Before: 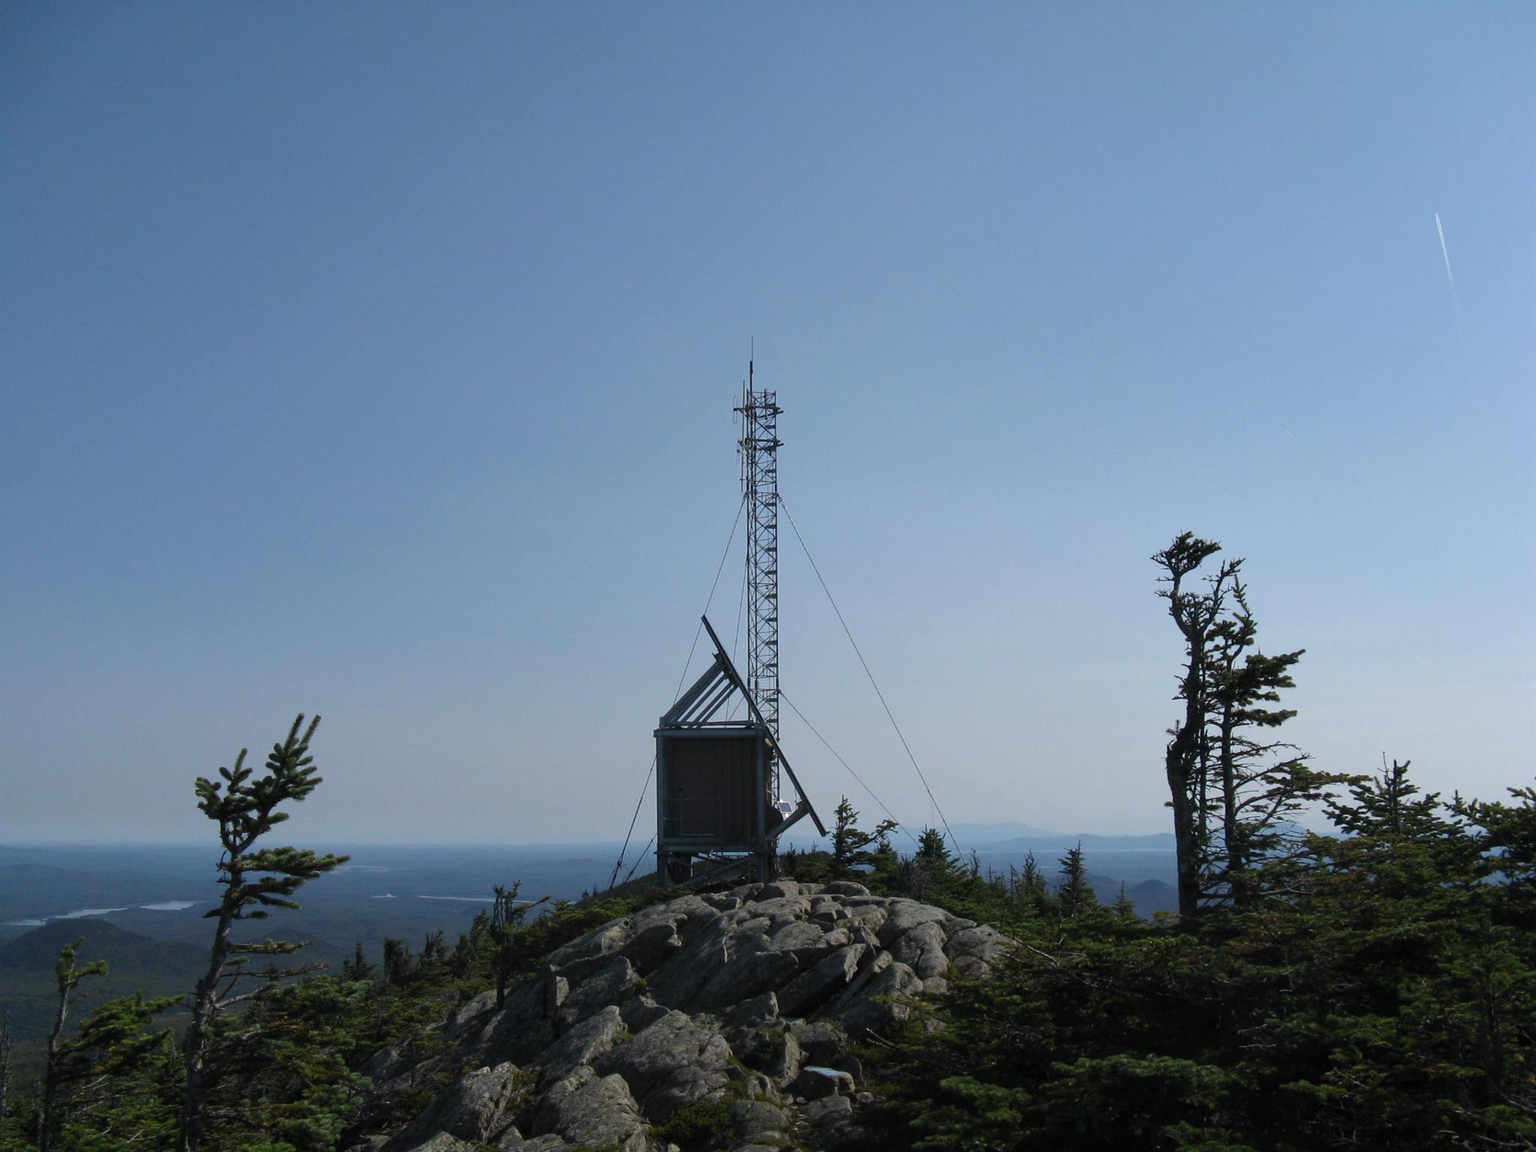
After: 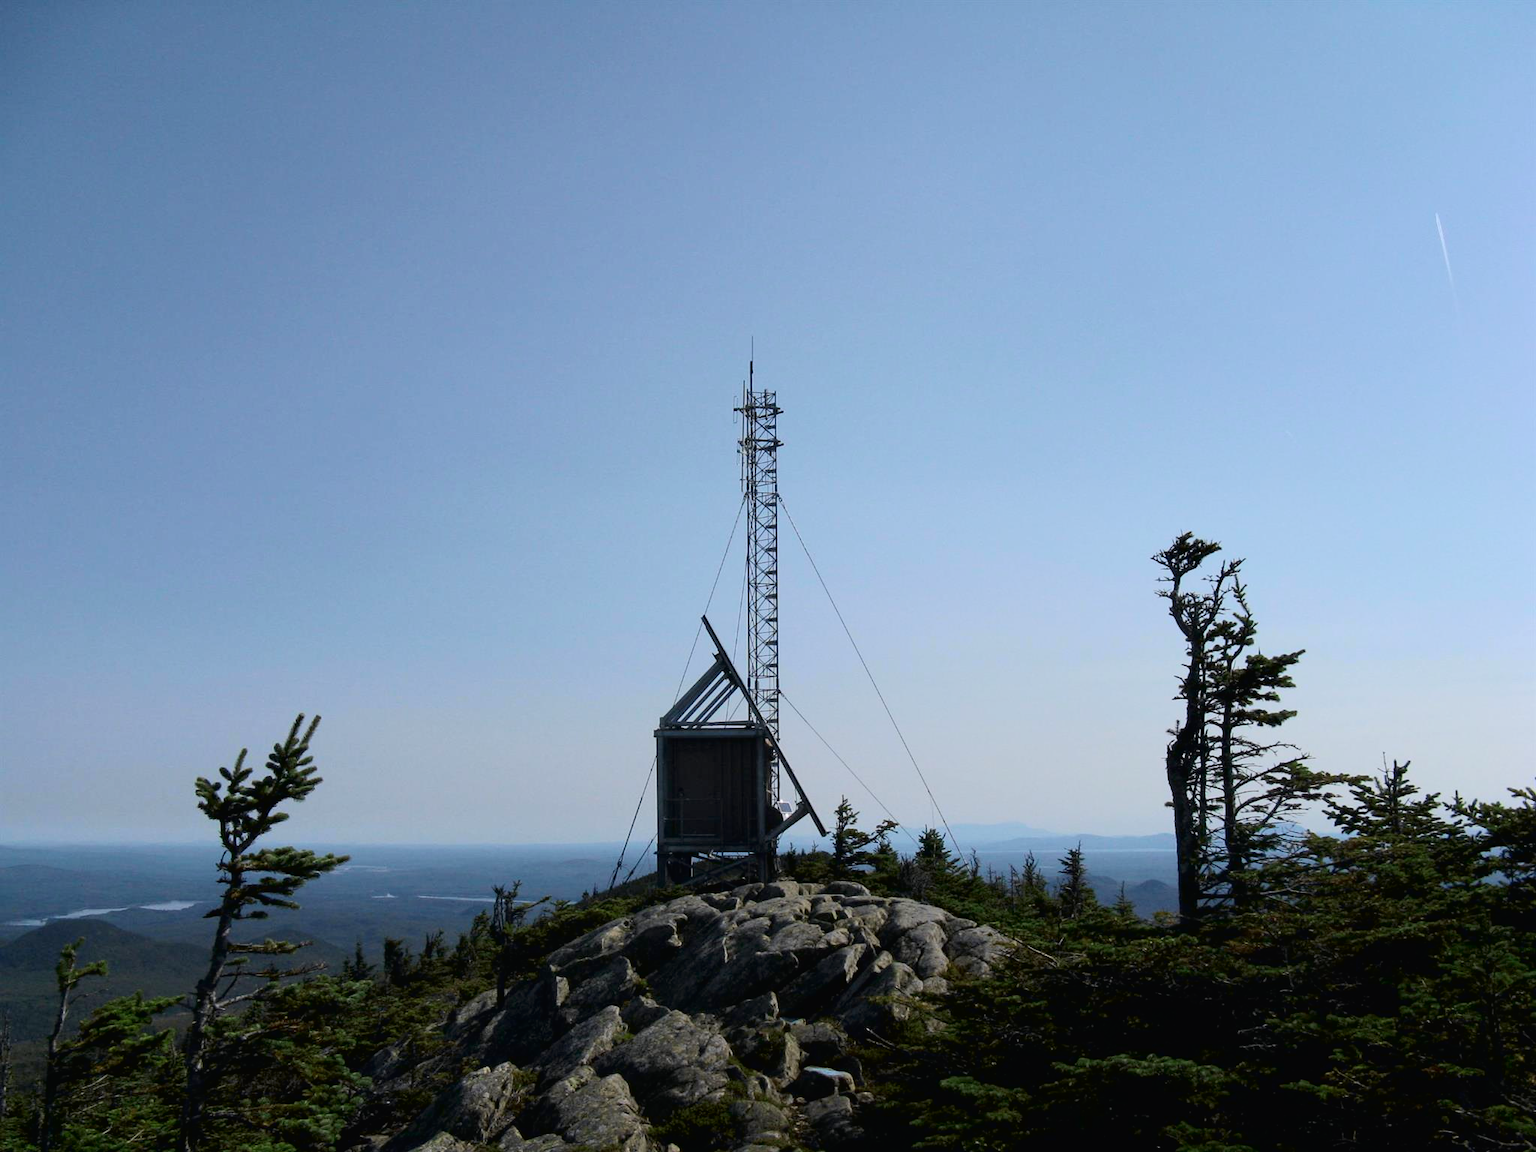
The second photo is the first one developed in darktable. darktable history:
tone curve: curves: ch0 [(0, 0.013) (0.054, 0.018) (0.205, 0.191) (0.289, 0.292) (0.39, 0.424) (0.493, 0.551) (0.666, 0.743) (0.795, 0.841) (1, 0.998)]; ch1 [(0, 0) (0.385, 0.343) (0.439, 0.415) (0.494, 0.495) (0.501, 0.501) (0.51, 0.509) (0.548, 0.554) (0.586, 0.614) (0.66, 0.706) (0.783, 0.804) (1, 1)]; ch2 [(0, 0) (0.304, 0.31) (0.403, 0.399) (0.441, 0.428) (0.47, 0.469) (0.498, 0.496) (0.524, 0.538) (0.566, 0.579) (0.633, 0.665) (0.7, 0.711) (1, 1)], color space Lab, independent channels, preserve colors none
